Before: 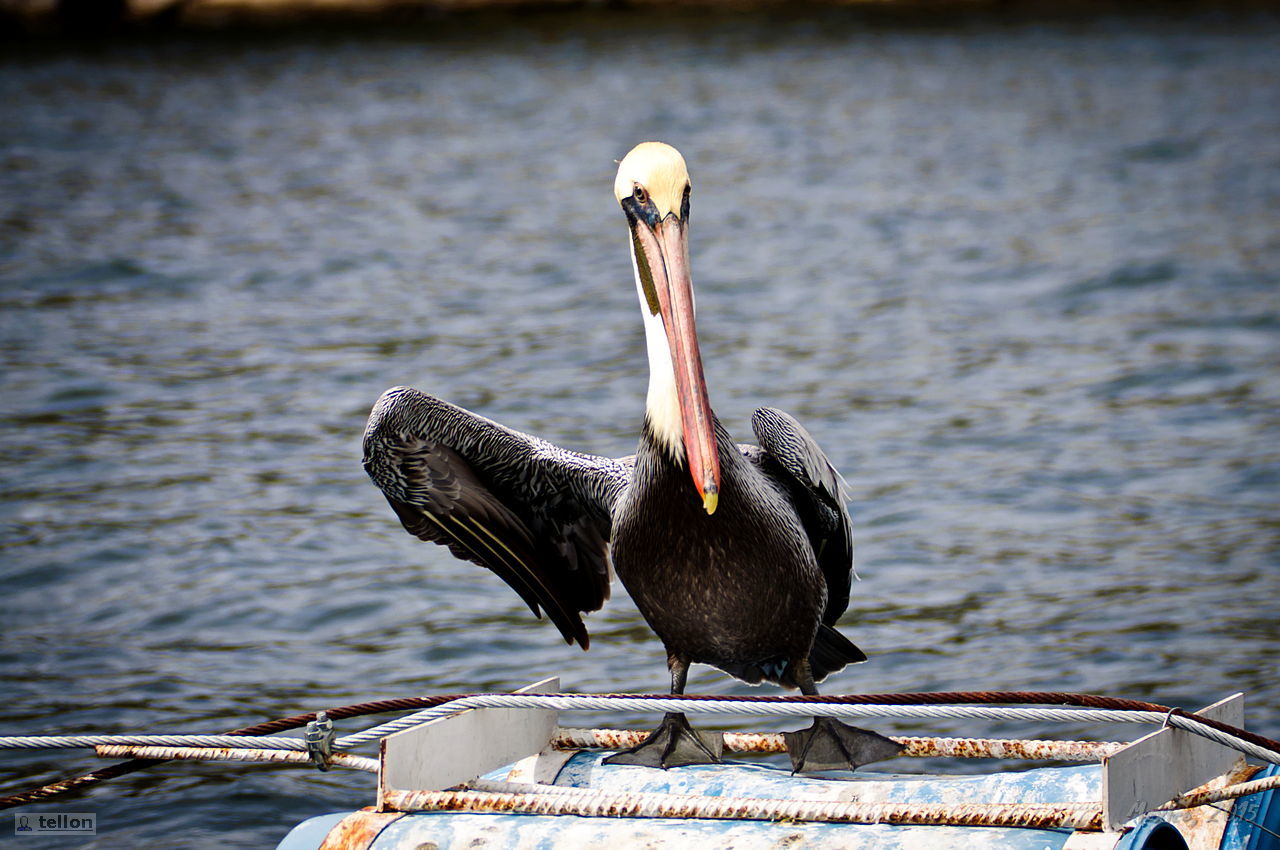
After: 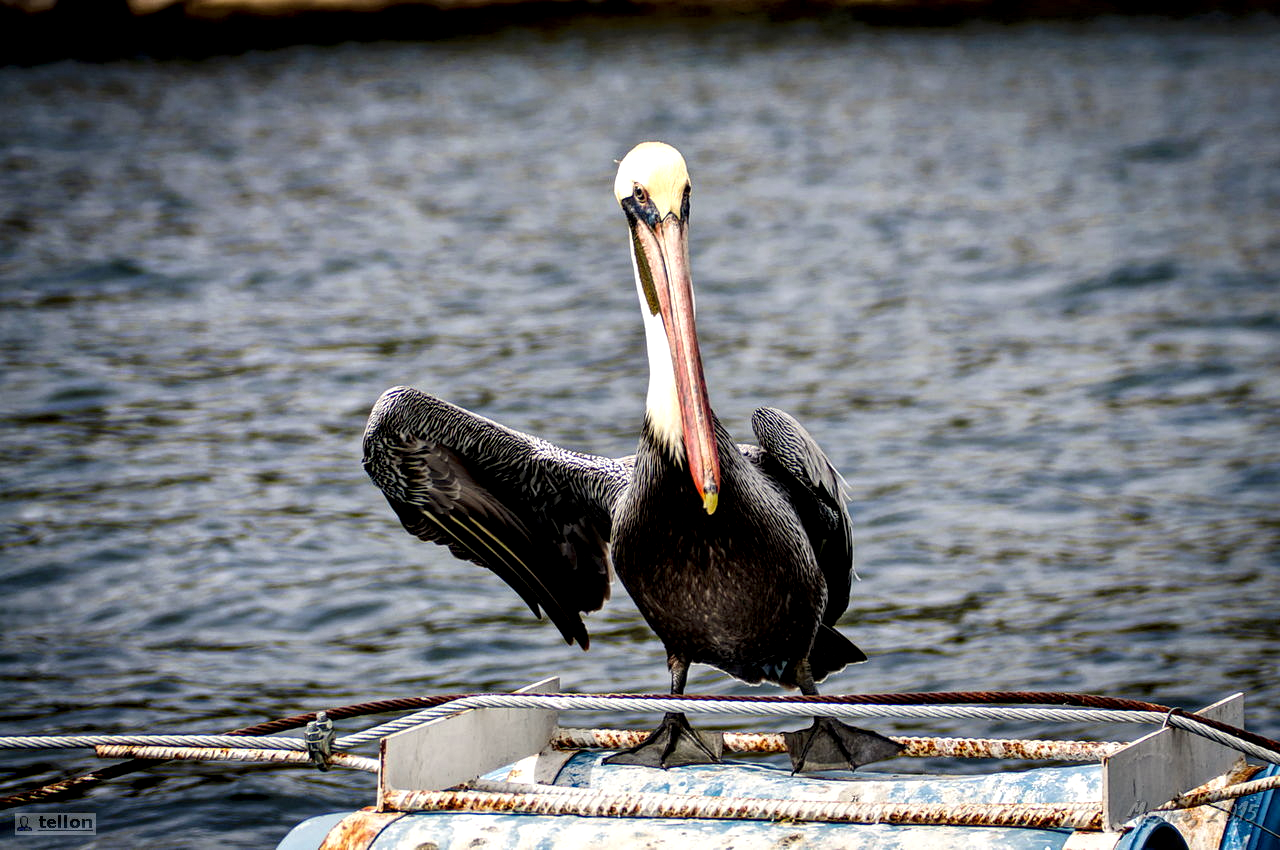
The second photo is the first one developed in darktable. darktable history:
local contrast: detail 155%
exposure: black level correction 0.001, exposure 0.015 EV, compensate highlight preservation false
color correction: highlights b* 3.03
